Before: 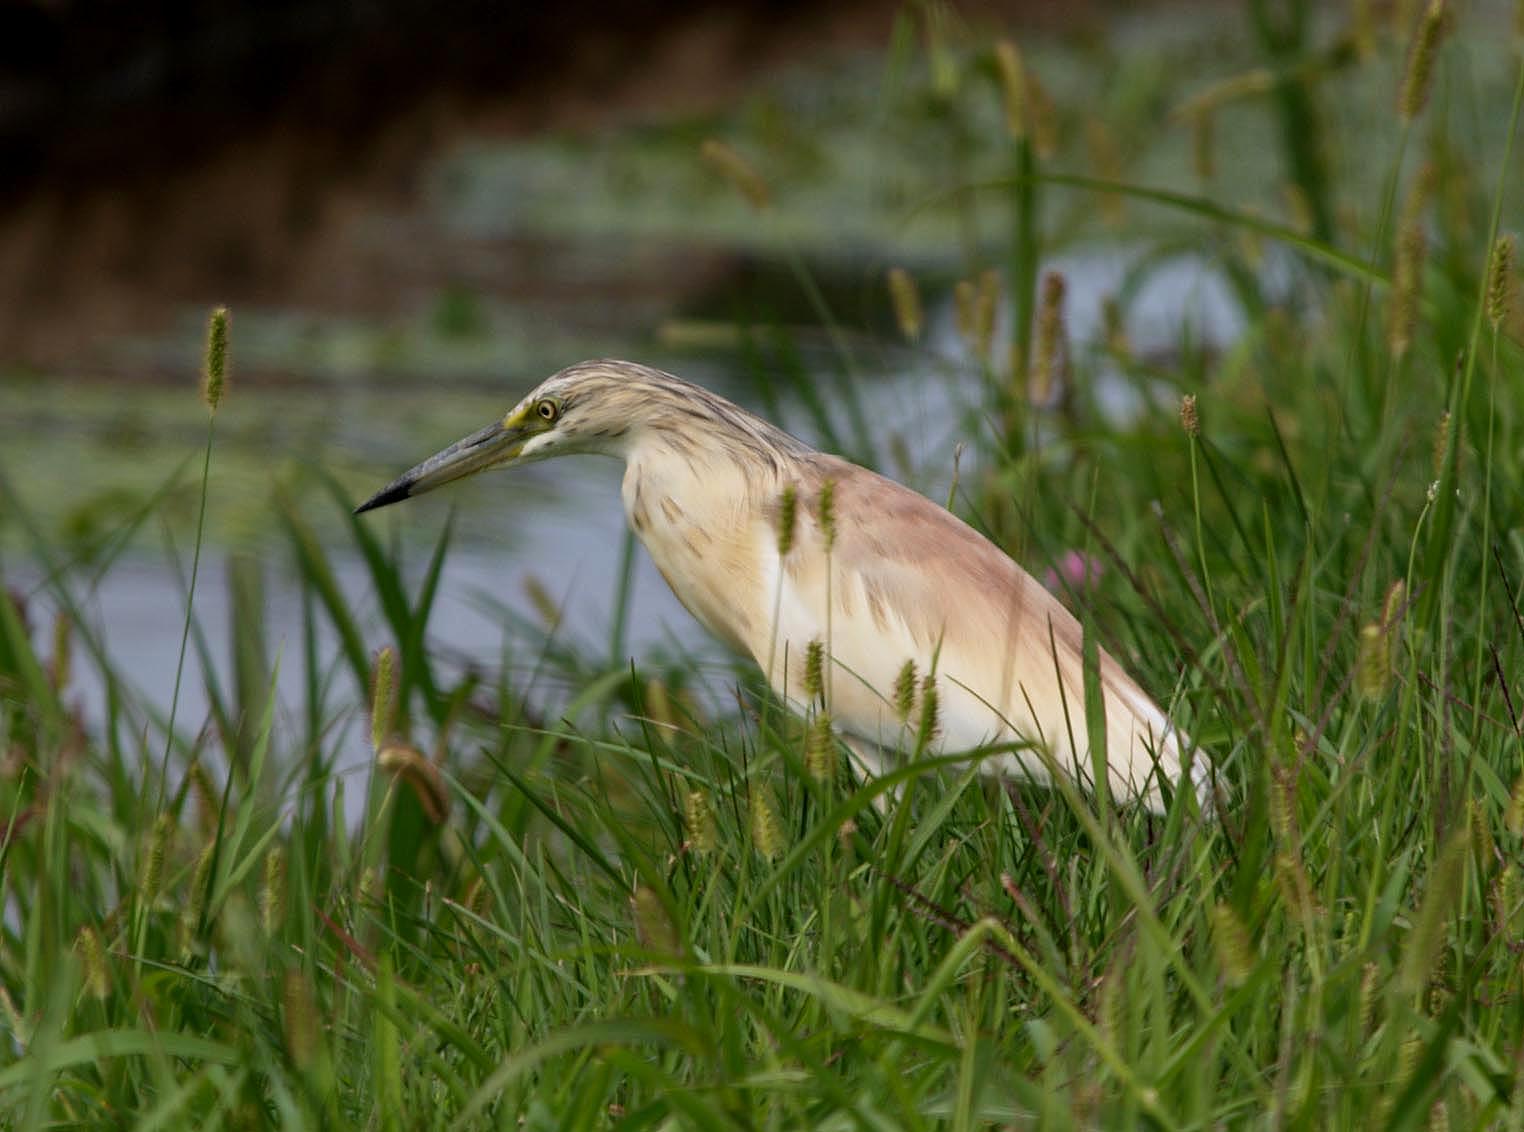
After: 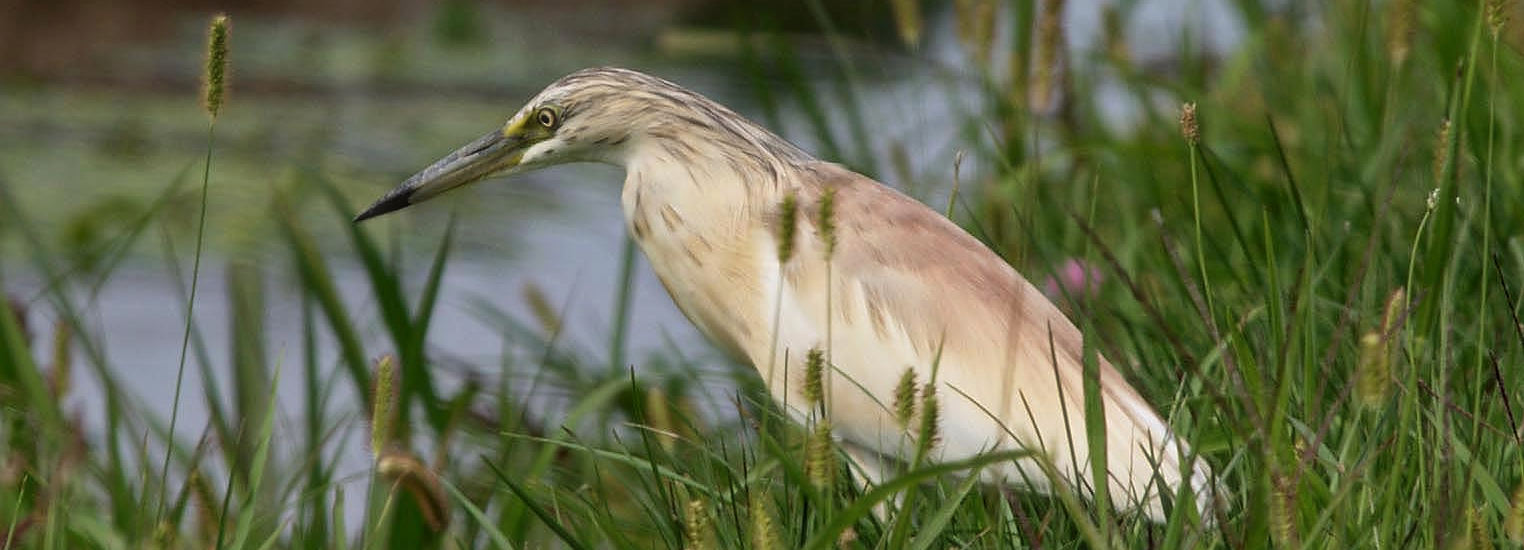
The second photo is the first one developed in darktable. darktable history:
crop and rotate: top 25.836%, bottom 25.502%
local contrast: mode bilateral grid, contrast 28, coarseness 17, detail 115%, midtone range 0.2
sharpen: radius 1.438, amount 0.392, threshold 1.223
haze removal: strength -0.111, compatibility mode true, adaptive false
